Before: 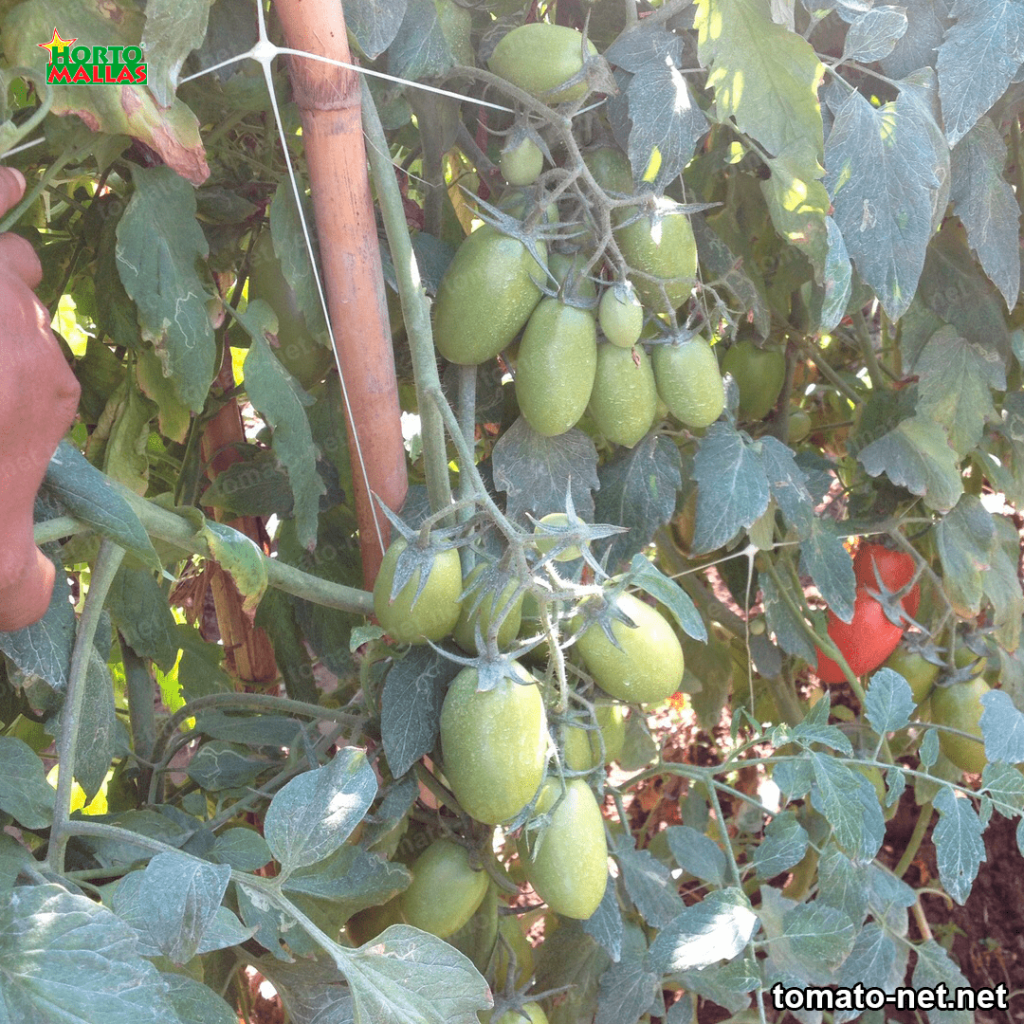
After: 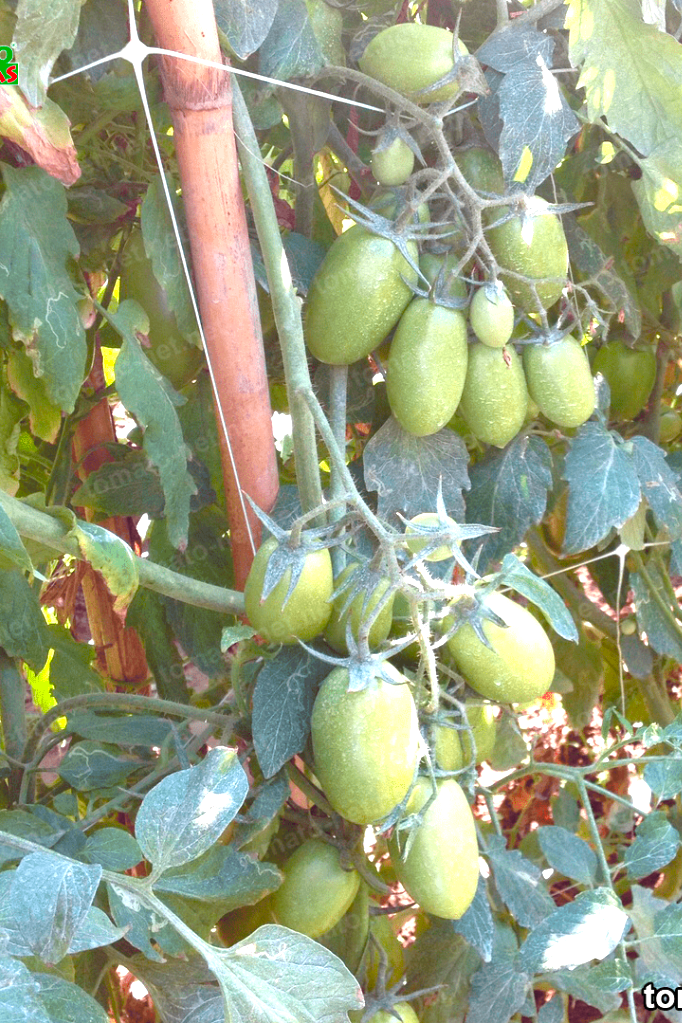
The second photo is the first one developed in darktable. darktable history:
shadows and highlights: shadows 32, highlights -32, soften with gaussian
crop and rotate: left 12.648%, right 20.685%
color balance rgb: linear chroma grading › shadows -2.2%, linear chroma grading › highlights -15%, linear chroma grading › global chroma -10%, linear chroma grading › mid-tones -10%, perceptual saturation grading › global saturation 45%, perceptual saturation grading › highlights -50%, perceptual saturation grading › shadows 30%, perceptual brilliance grading › global brilliance 18%, global vibrance 45%
